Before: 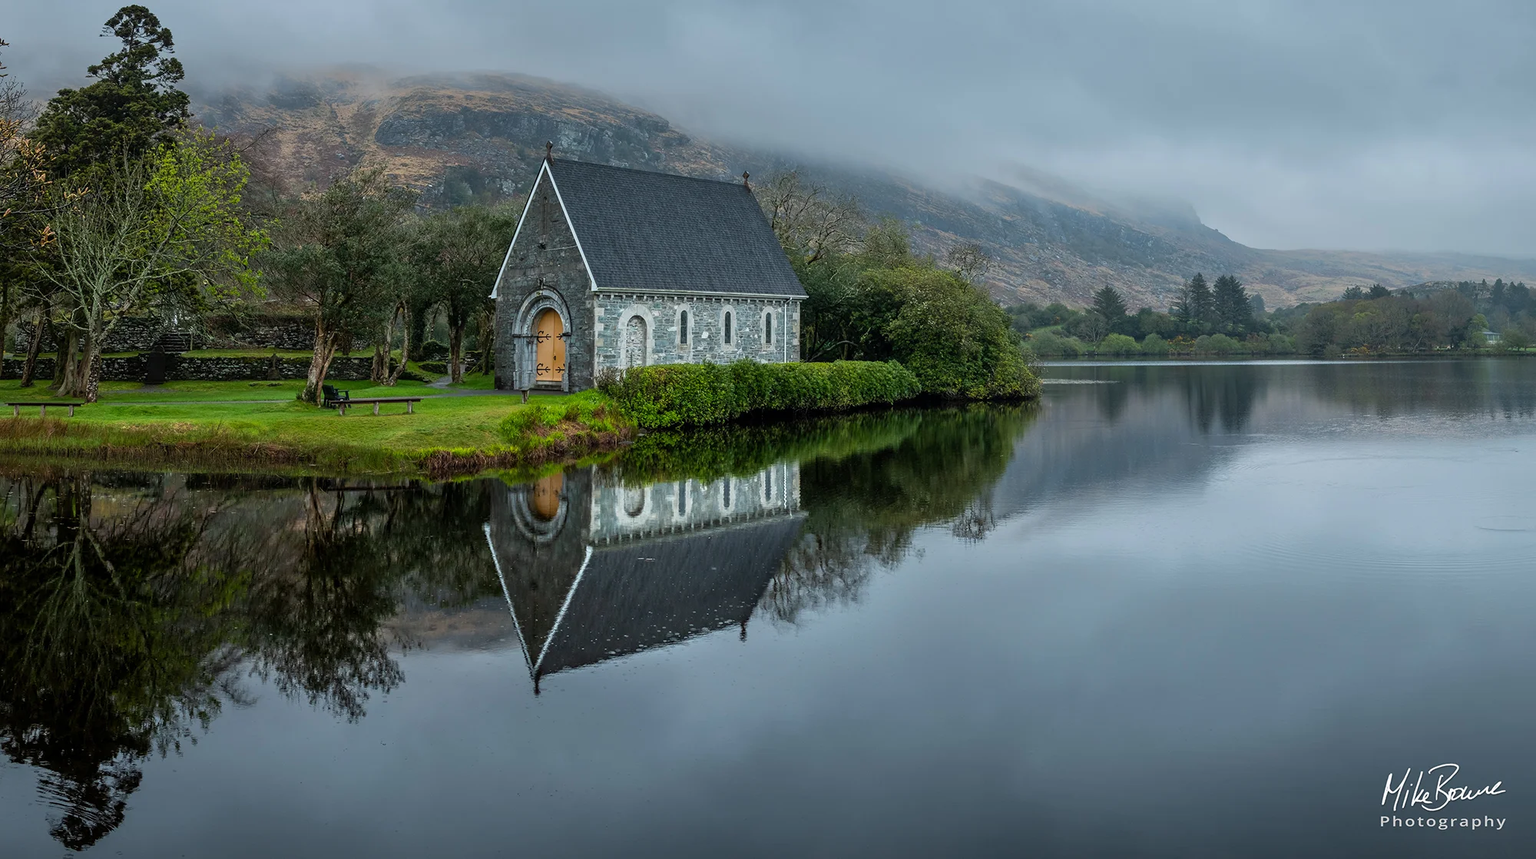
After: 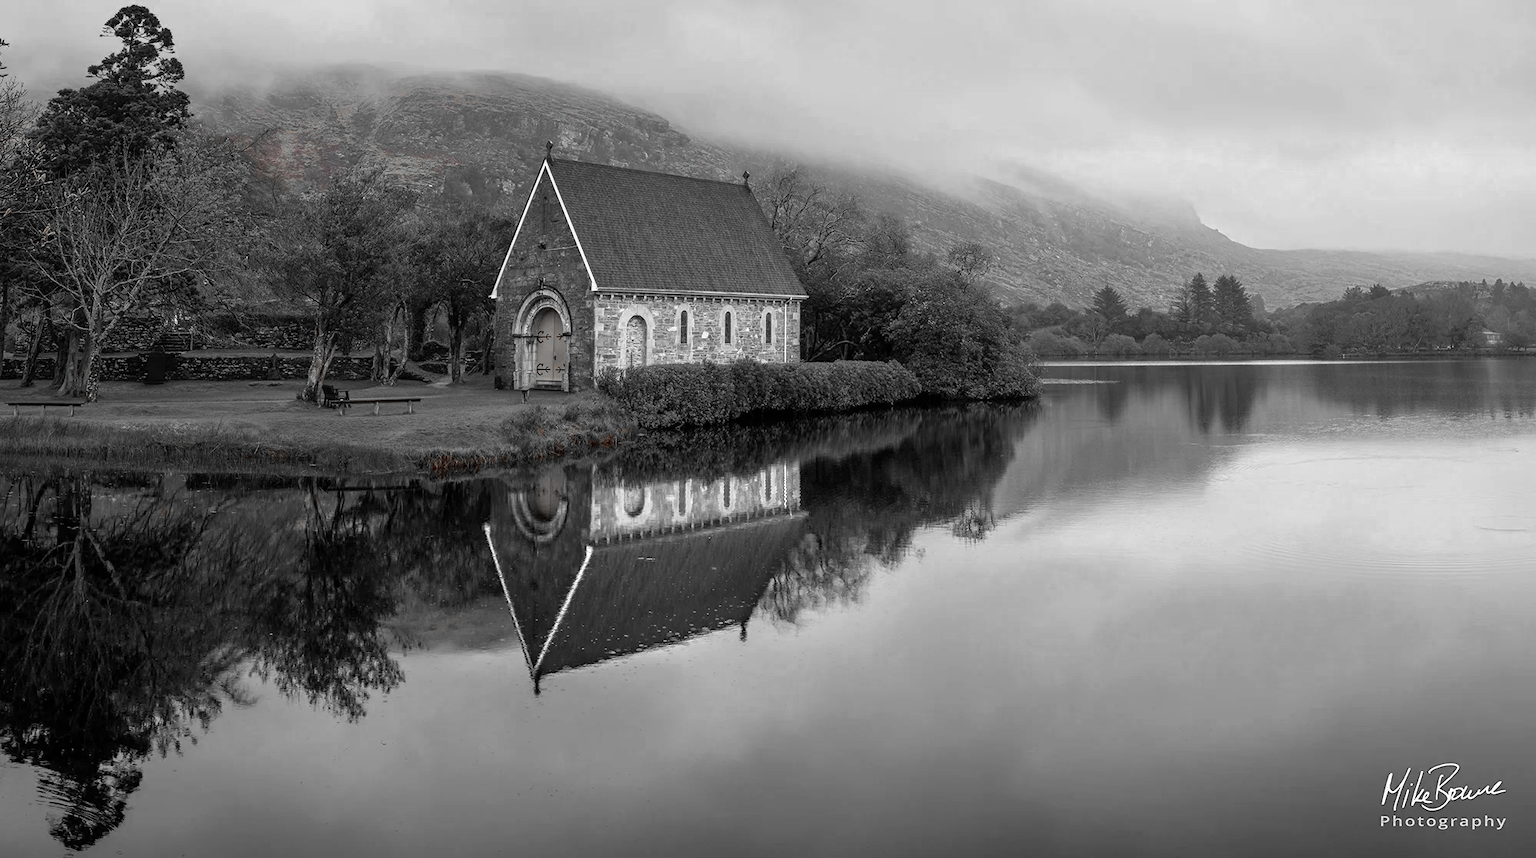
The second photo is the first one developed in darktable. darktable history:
color zones: curves: ch0 [(0, 0.352) (0.143, 0.407) (0.286, 0.386) (0.429, 0.431) (0.571, 0.829) (0.714, 0.853) (0.857, 0.833) (1, 0.352)]; ch1 [(0, 0.604) (0.072, 0.726) (0.096, 0.608) (0.205, 0.007) (0.571, -0.006) (0.839, -0.013) (0.857, -0.012) (1, 0.604)]
